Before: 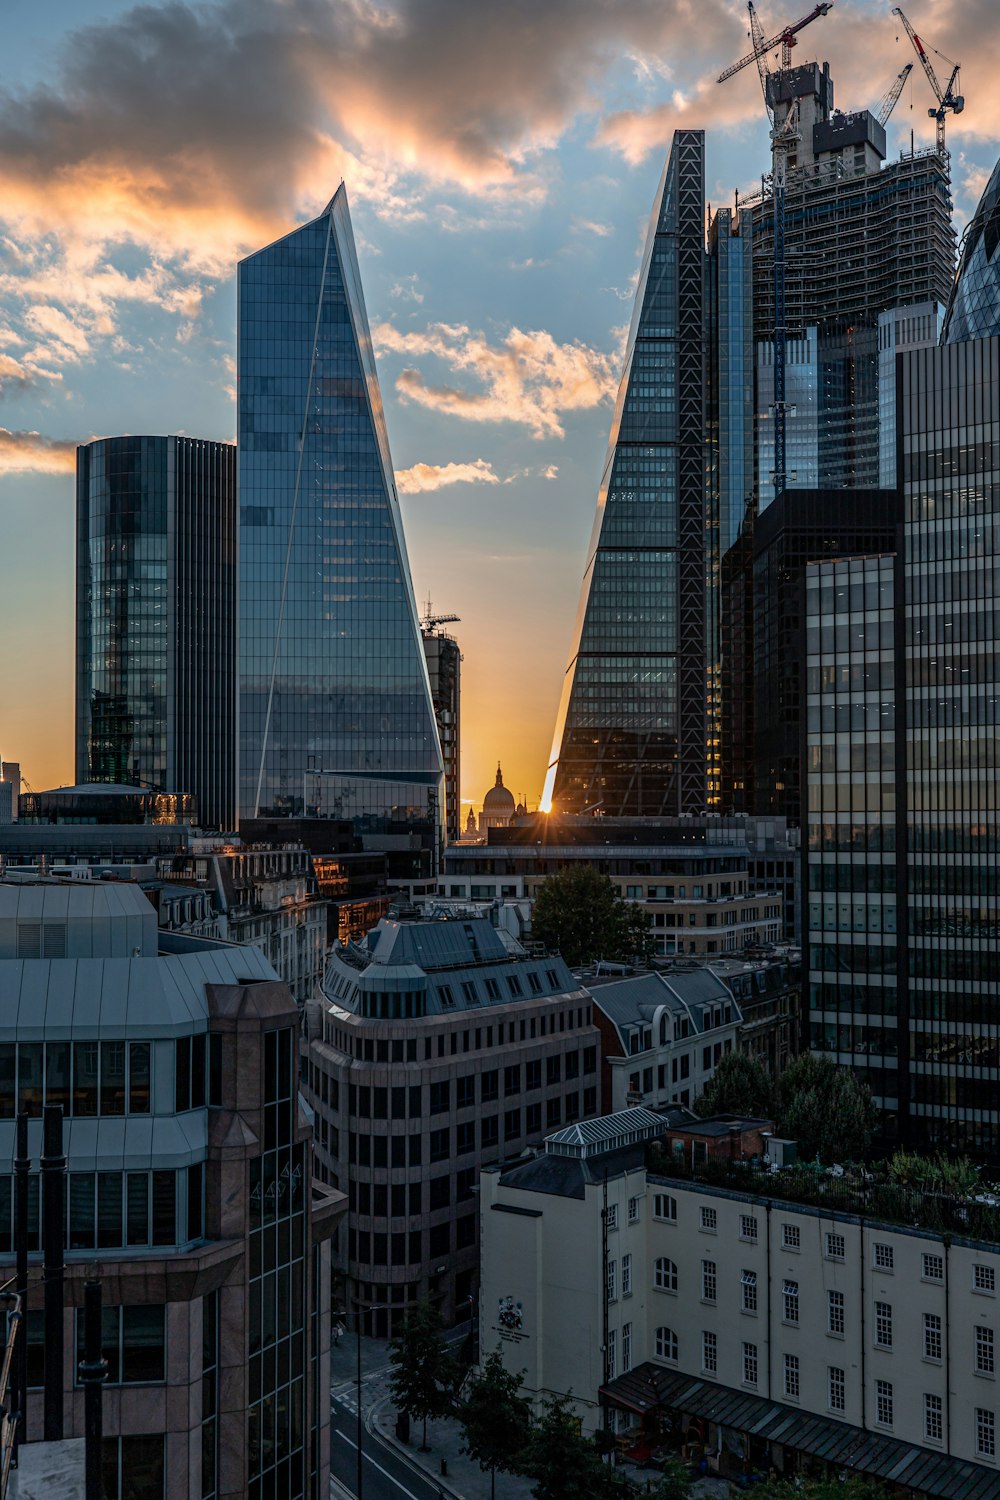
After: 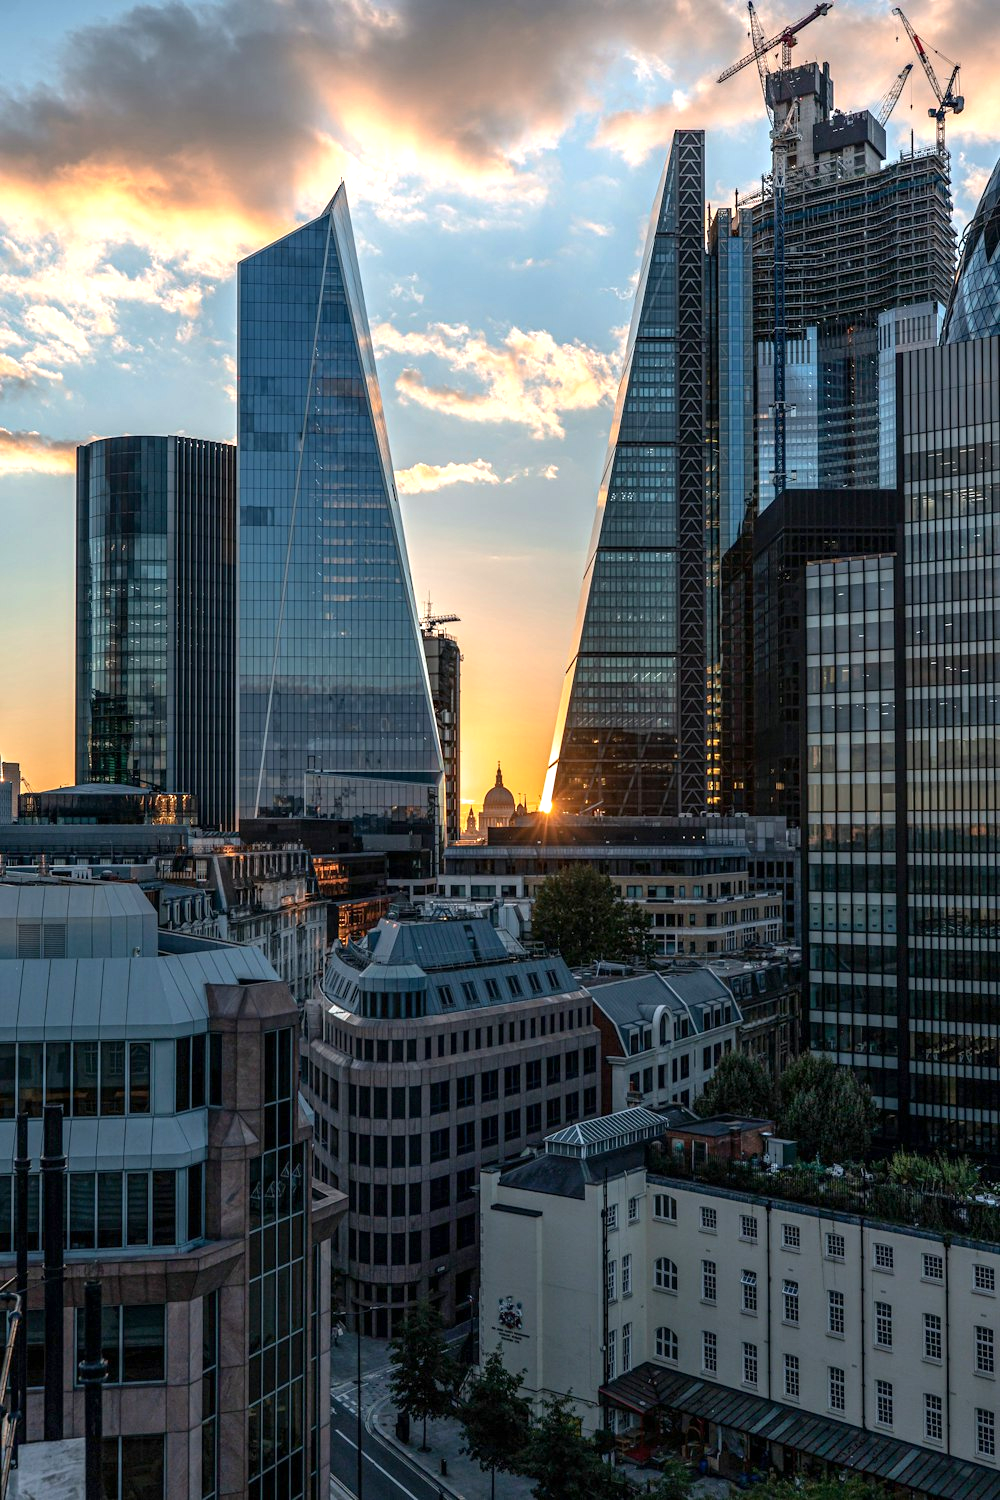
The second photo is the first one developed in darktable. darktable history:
exposure: exposure 0.776 EV, compensate highlight preservation false
